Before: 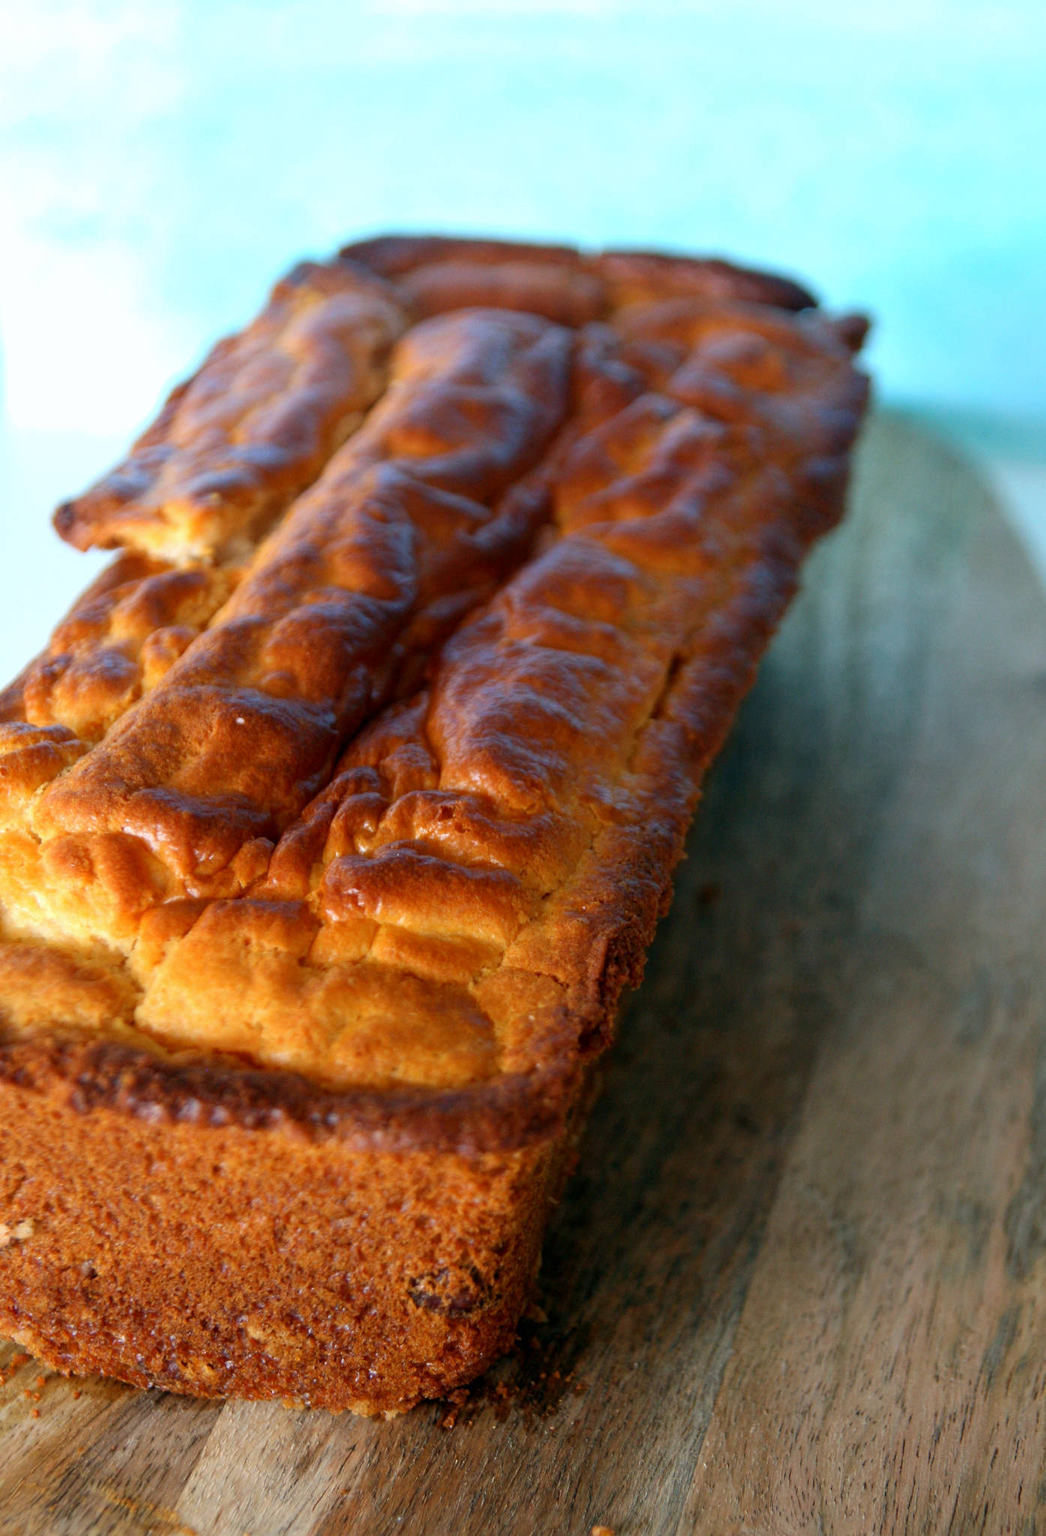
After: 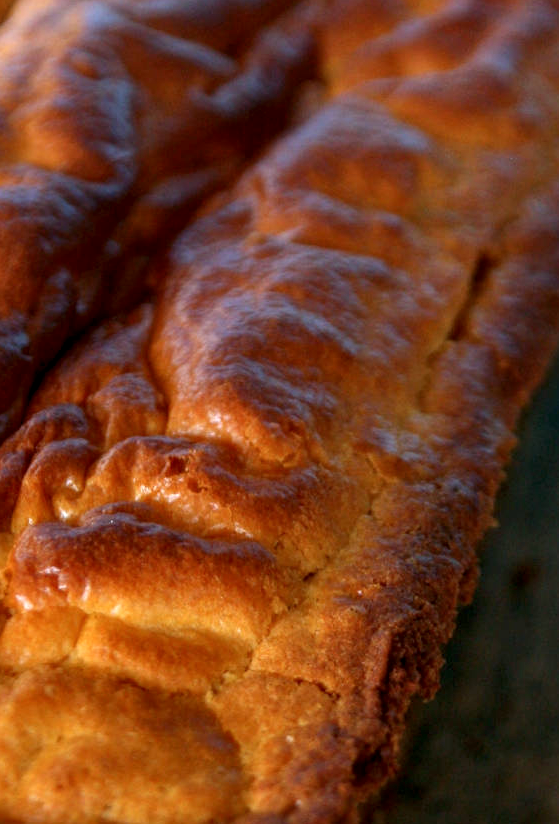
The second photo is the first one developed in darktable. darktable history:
crop: left 30.046%, top 30.215%, right 29.863%, bottom 29.514%
local contrast: on, module defaults
